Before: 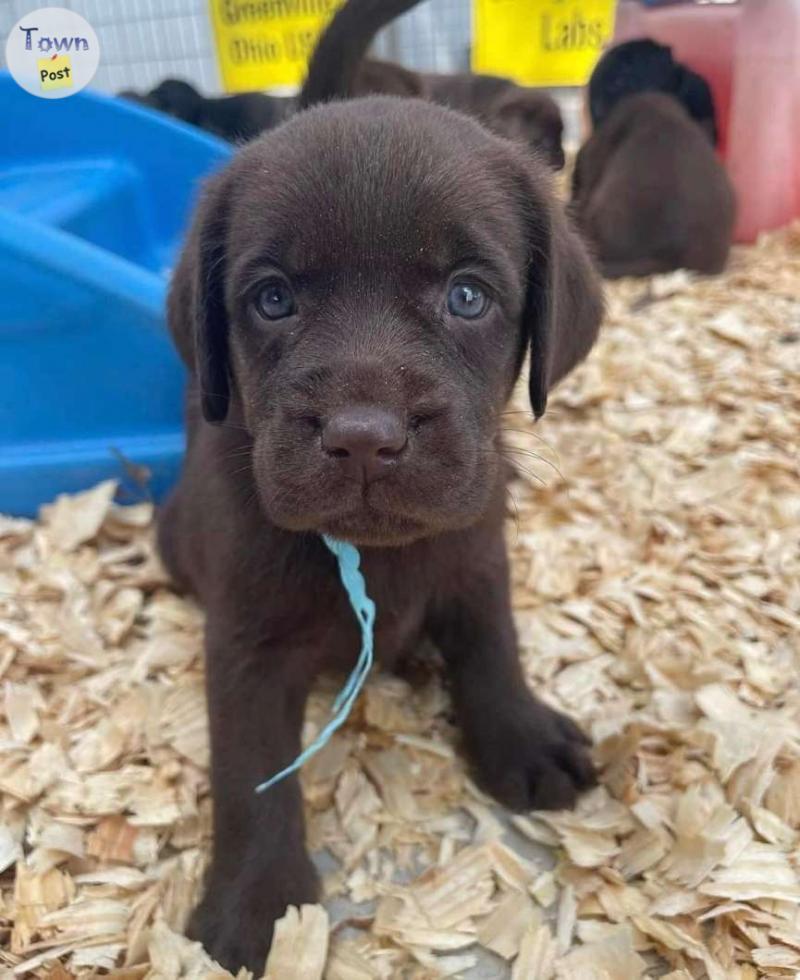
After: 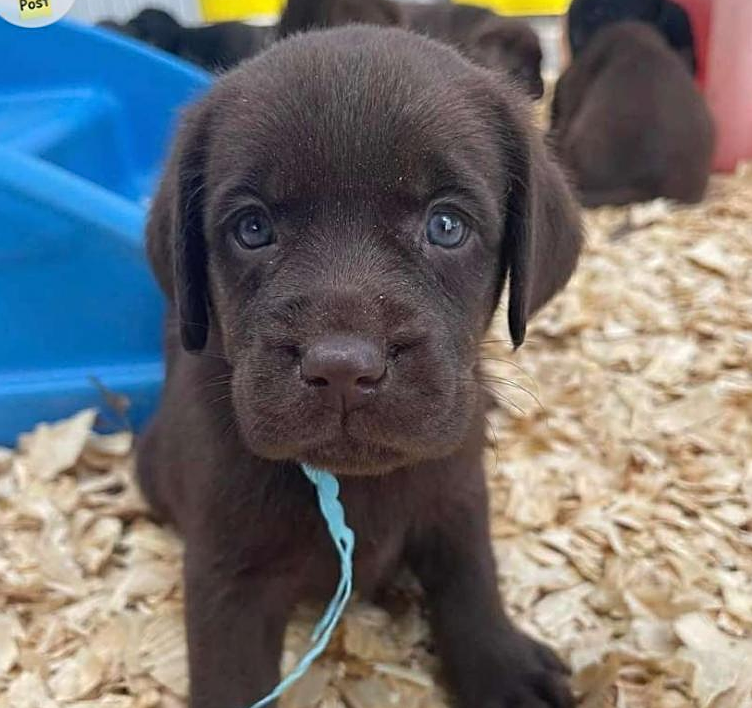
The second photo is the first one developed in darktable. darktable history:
crop: left 2.637%, top 7.344%, right 3.34%, bottom 20.332%
sharpen: on, module defaults
